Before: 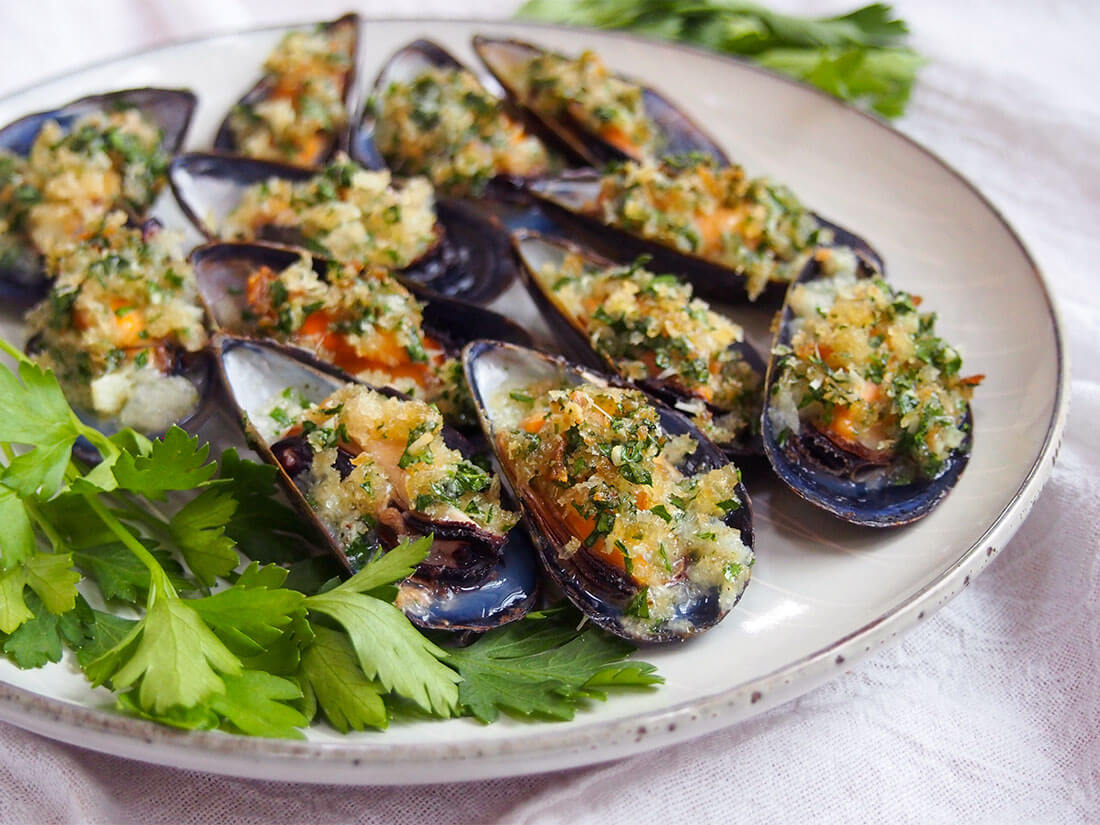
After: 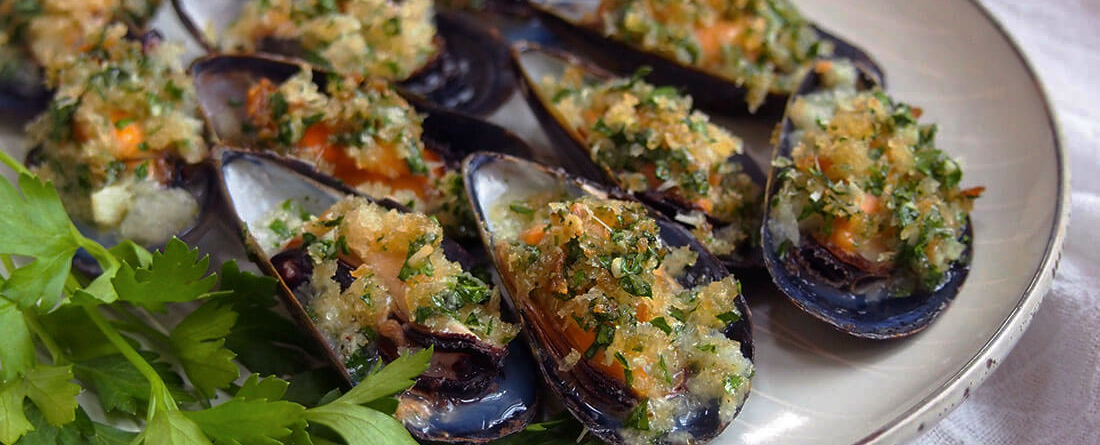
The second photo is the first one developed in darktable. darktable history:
base curve: curves: ch0 [(0, 0) (0.595, 0.418) (1, 1)], preserve colors none
crop and rotate: top 22.895%, bottom 23.116%
